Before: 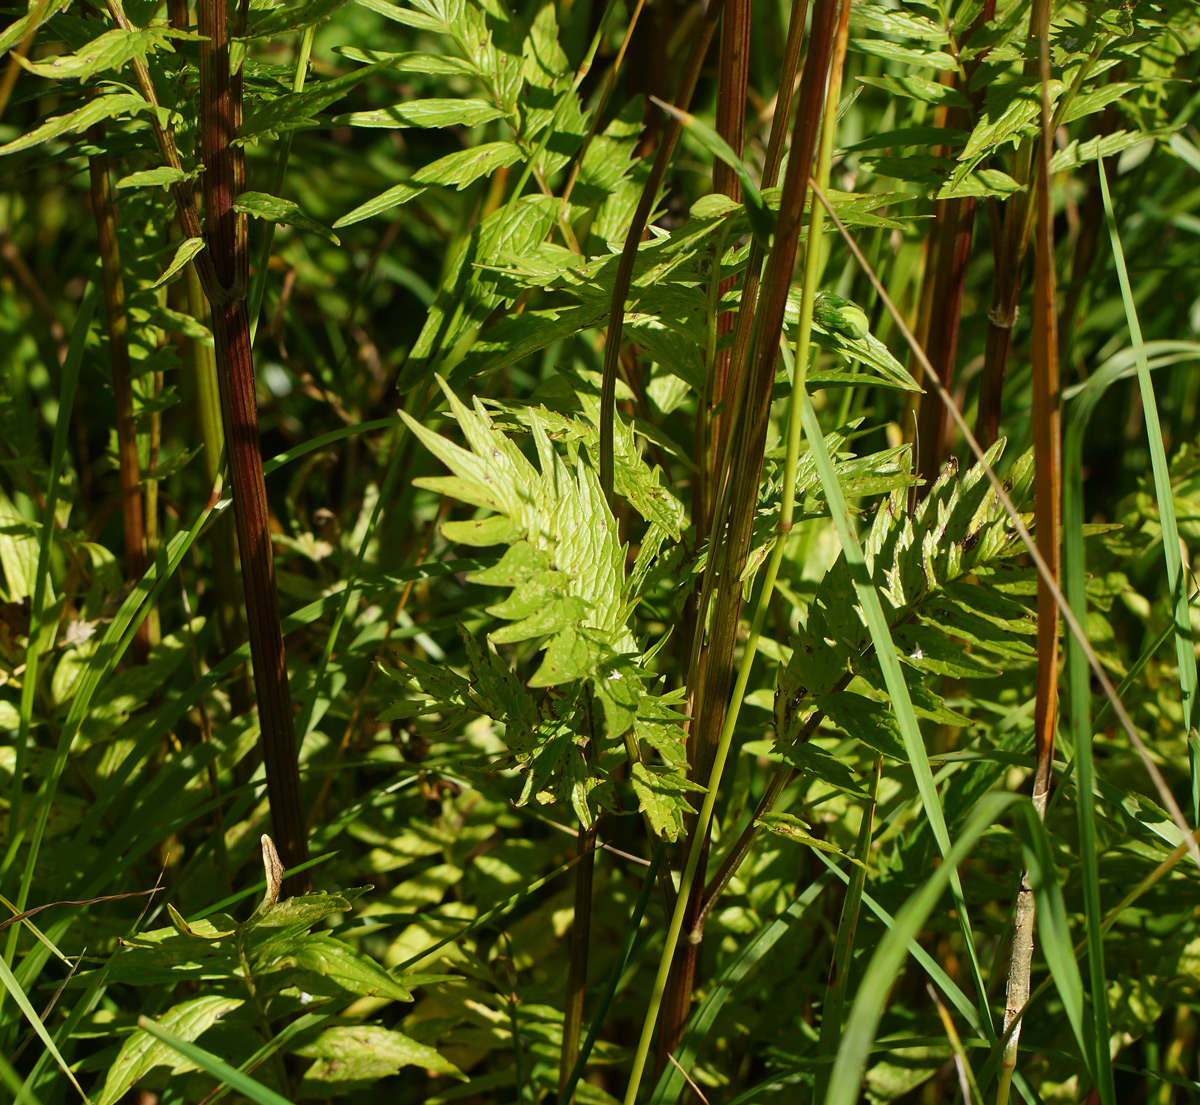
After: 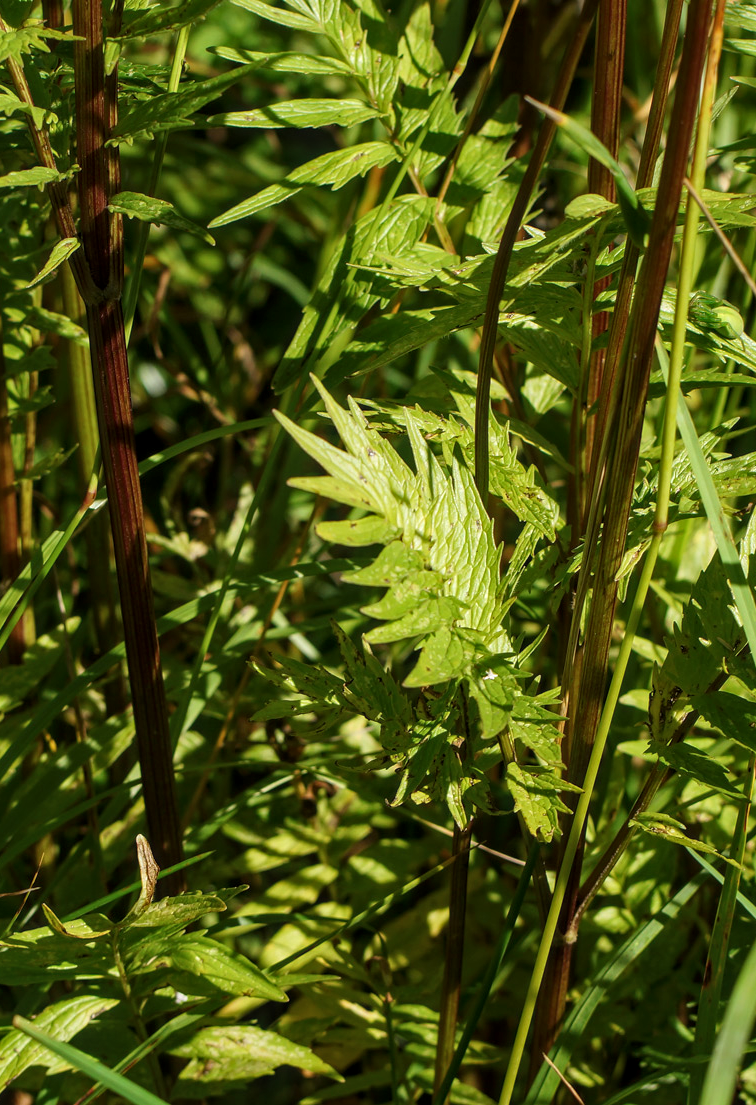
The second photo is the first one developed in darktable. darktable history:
local contrast: on, module defaults
crop: left 10.433%, right 26.491%
exposure: compensate highlight preservation false
